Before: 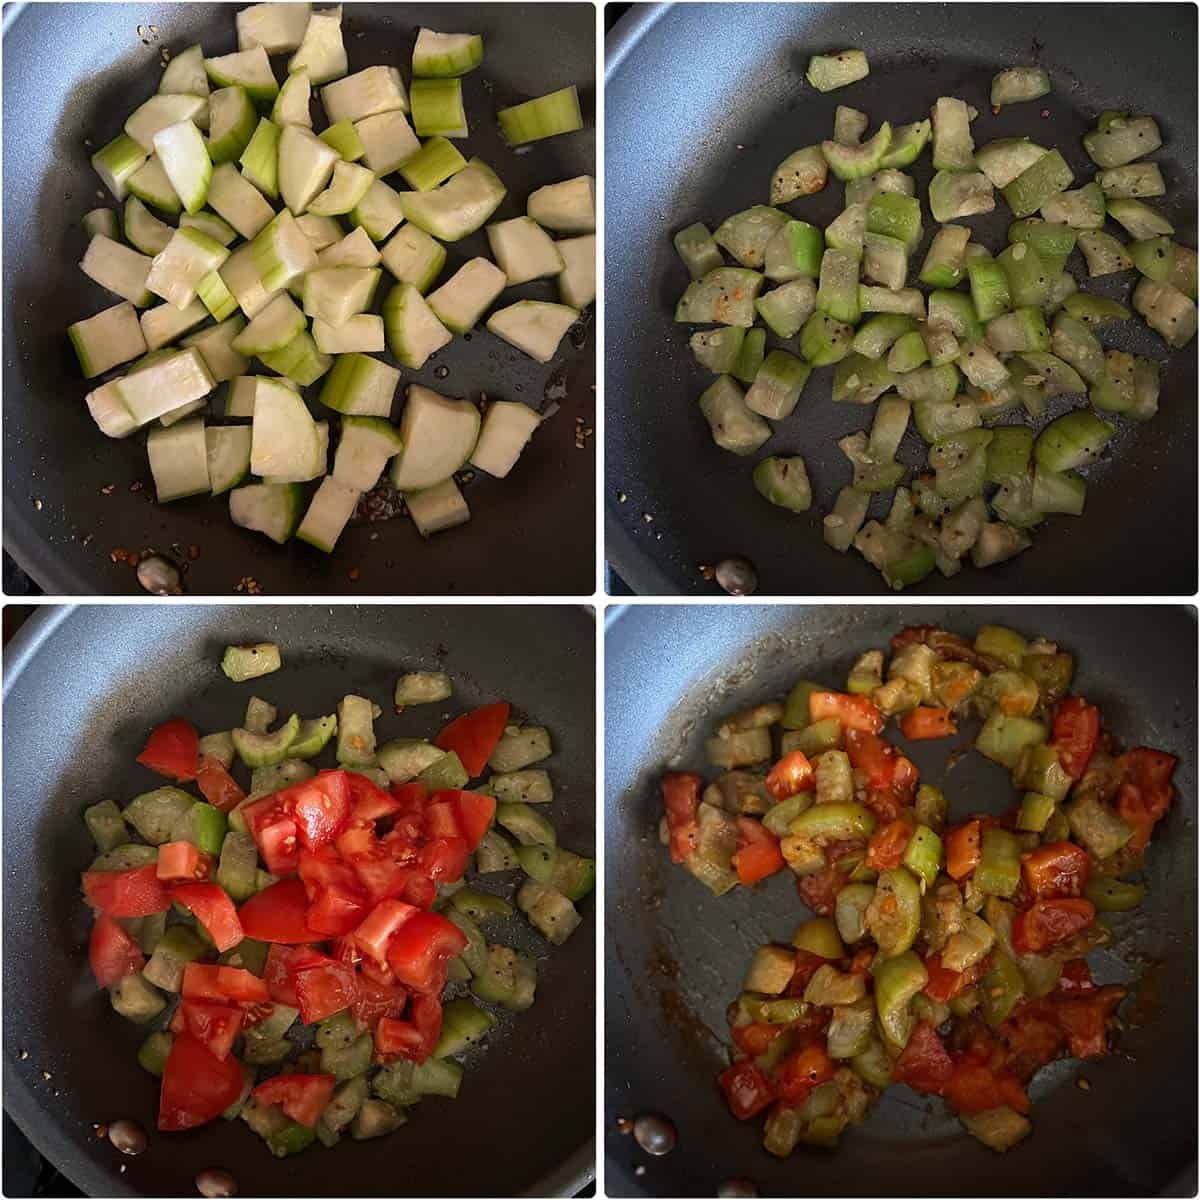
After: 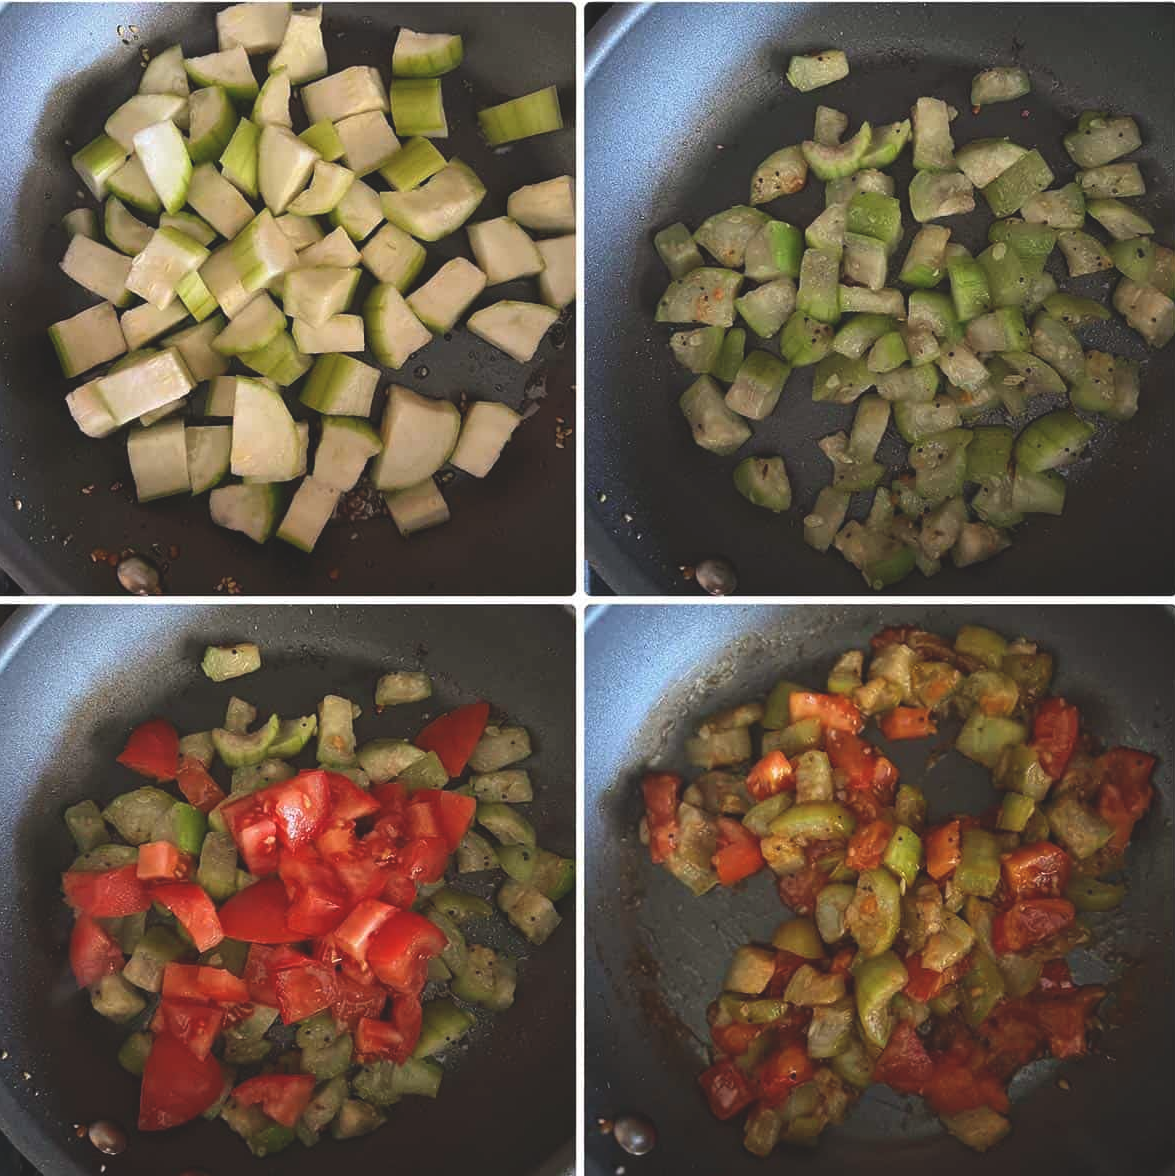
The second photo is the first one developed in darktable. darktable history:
exposure: black level correction -0.015, compensate highlight preservation false
crop: left 1.738%, right 0.271%, bottom 1.935%
